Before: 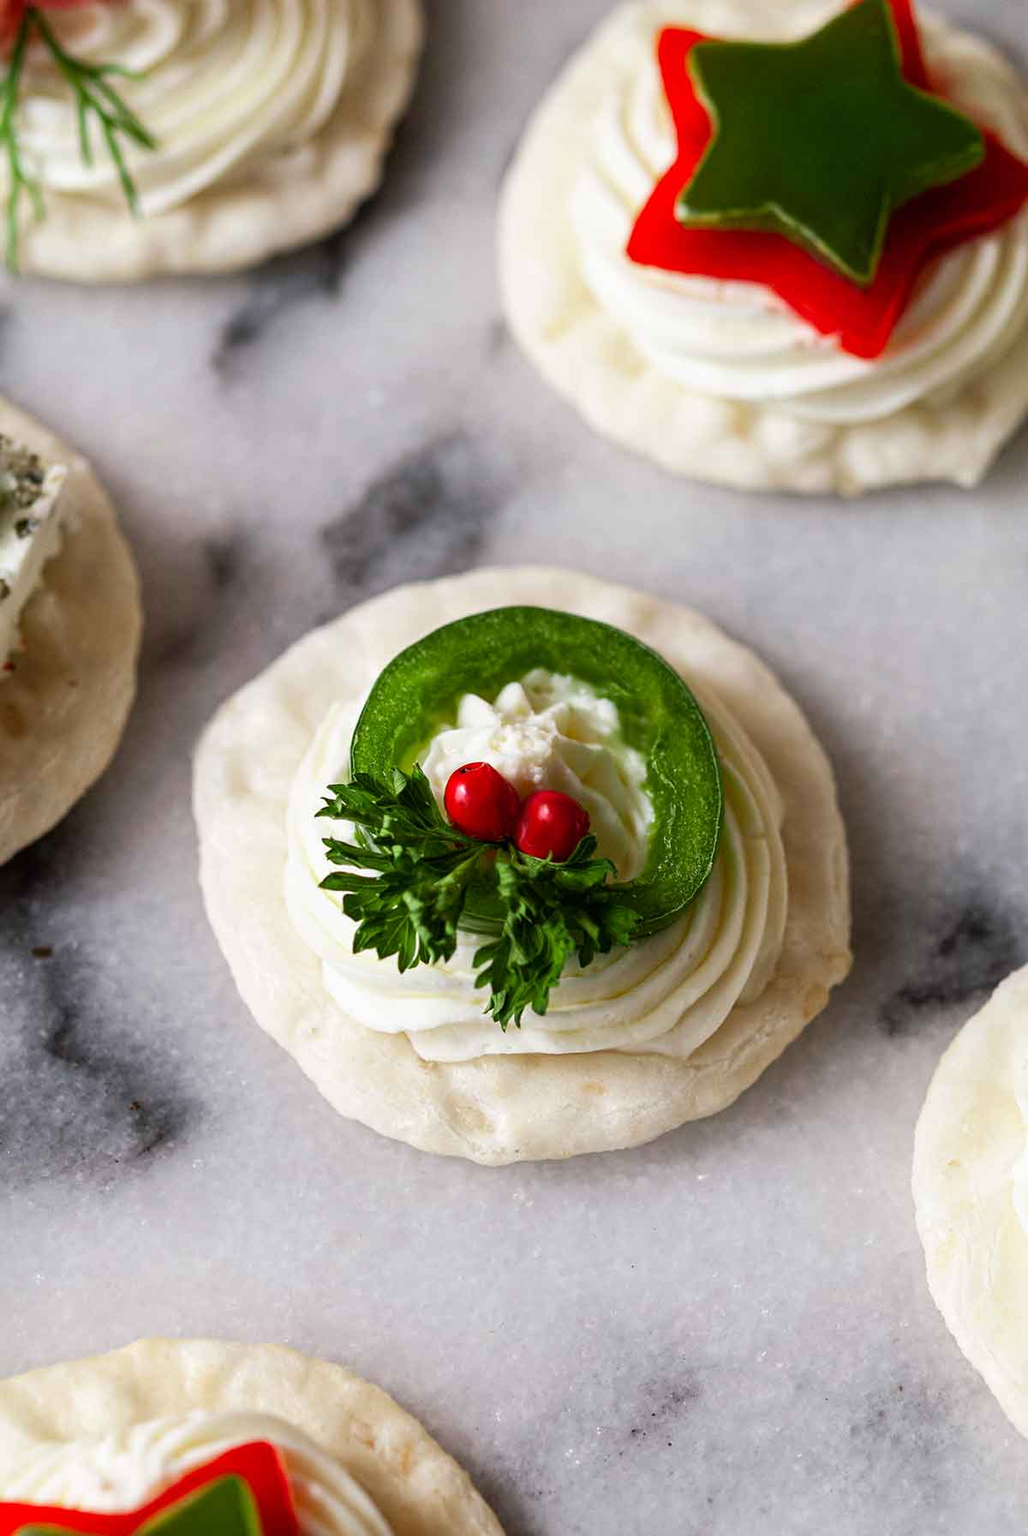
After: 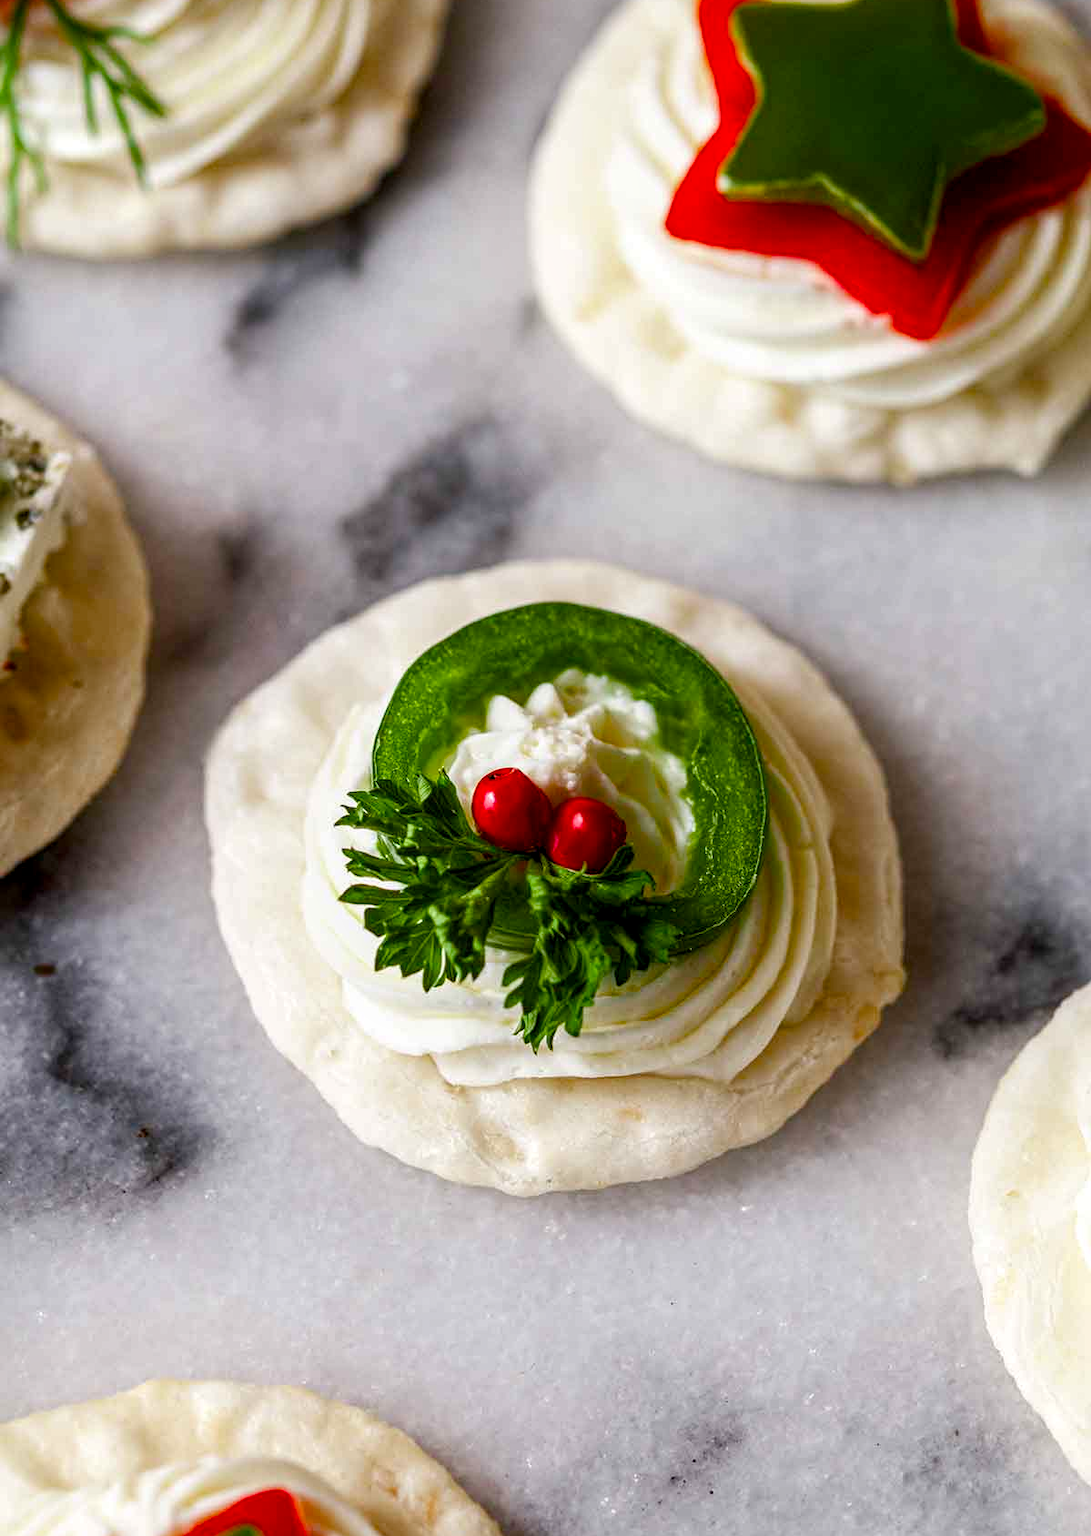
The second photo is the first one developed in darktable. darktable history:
local contrast: on, module defaults
color balance rgb: perceptual saturation grading › global saturation 34.982%, perceptual saturation grading › highlights -29.845%, perceptual saturation grading › shadows 34.528%
crop and rotate: top 2.586%, bottom 3.254%
